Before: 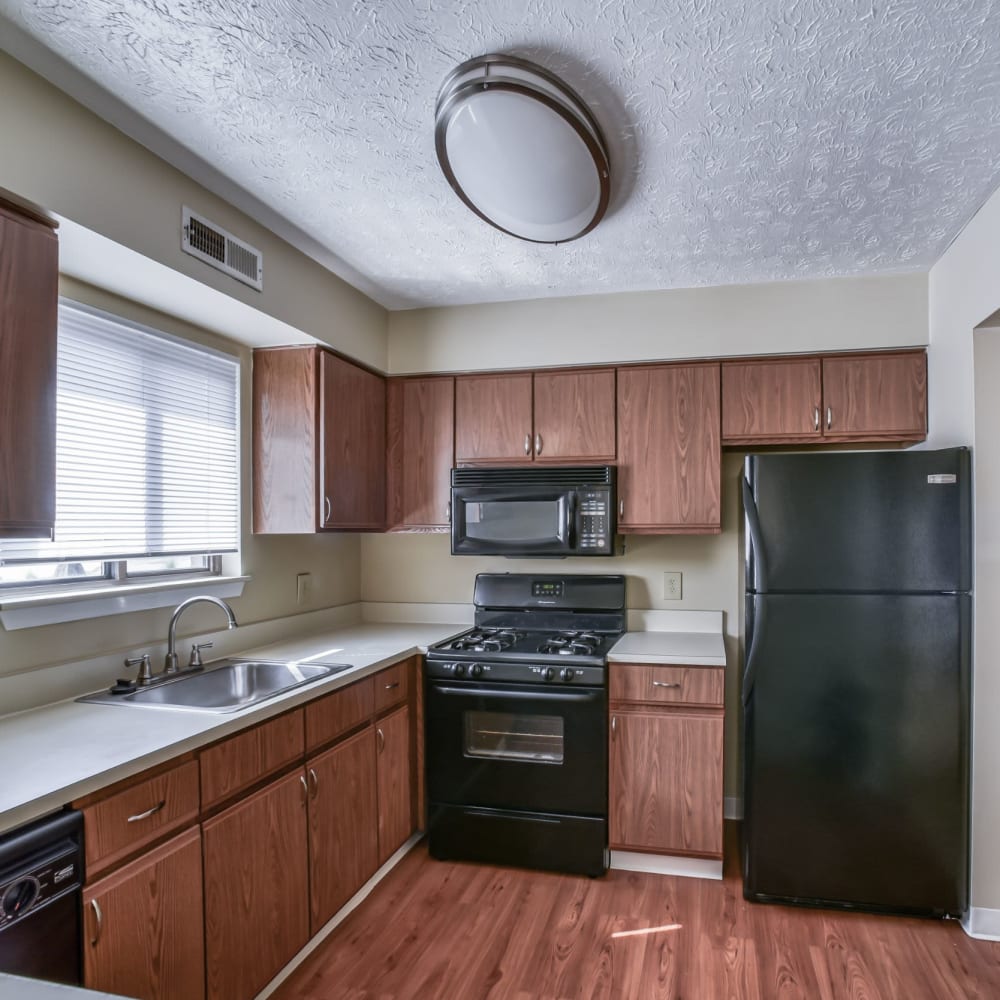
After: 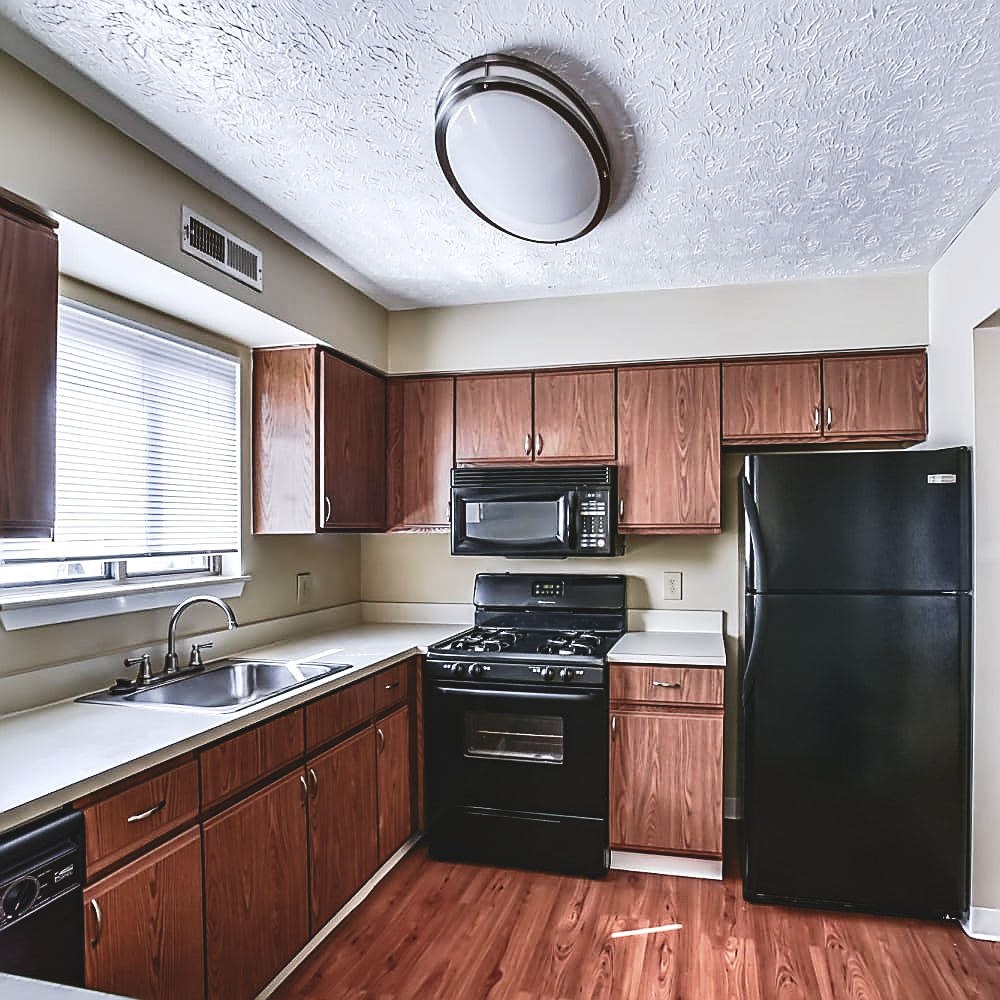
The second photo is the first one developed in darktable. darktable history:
tone equalizer: -8 EV -0.777 EV, -7 EV -0.702 EV, -6 EV -0.575 EV, -5 EV -0.422 EV, -3 EV 0.4 EV, -2 EV 0.6 EV, -1 EV 0.698 EV, +0 EV 0.747 EV, edges refinement/feathering 500, mask exposure compensation -1.57 EV, preserve details guided filter
tone curve: curves: ch0 [(0, 0.087) (0.175, 0.178) (0.466, 0.498) (0.715, 0.764) (1, 0.961)]; ch1 [(0, 0) (0.437, 0.398) (0.476, 0.466) (0.505, 0.505) (0.534, 0.544) (0.612, 0.605) (0.641, 0.643) (1, 1)]; ch2 [(0, 0) (0.359, 0.379) (0.427, 0.453) (0.489, 0.495) (0.531, 0.534) (0.579, 0.579) (1, 1)], preserve colors none
haze removal: compatibility mode true, adaptive false
color zones: curves: ch0 [(0, 0.5) (0.143, 0.5) (0.286, 0.456) (0.429, 0.5) (0.571, 0.5) (0.714, 0.5) (0.857, 0.5) (1, 0.5)]; ch1 [(0, 0.5) (0.143, 0.5) (0.286, 0.422) (0.429, 0.5) (0.571, 0.5) (0.714, 0.5) (0.857, 0.5) (1, 0.5)]
sharpen: radius 1.421, amount 1.24, threshold 0.673
